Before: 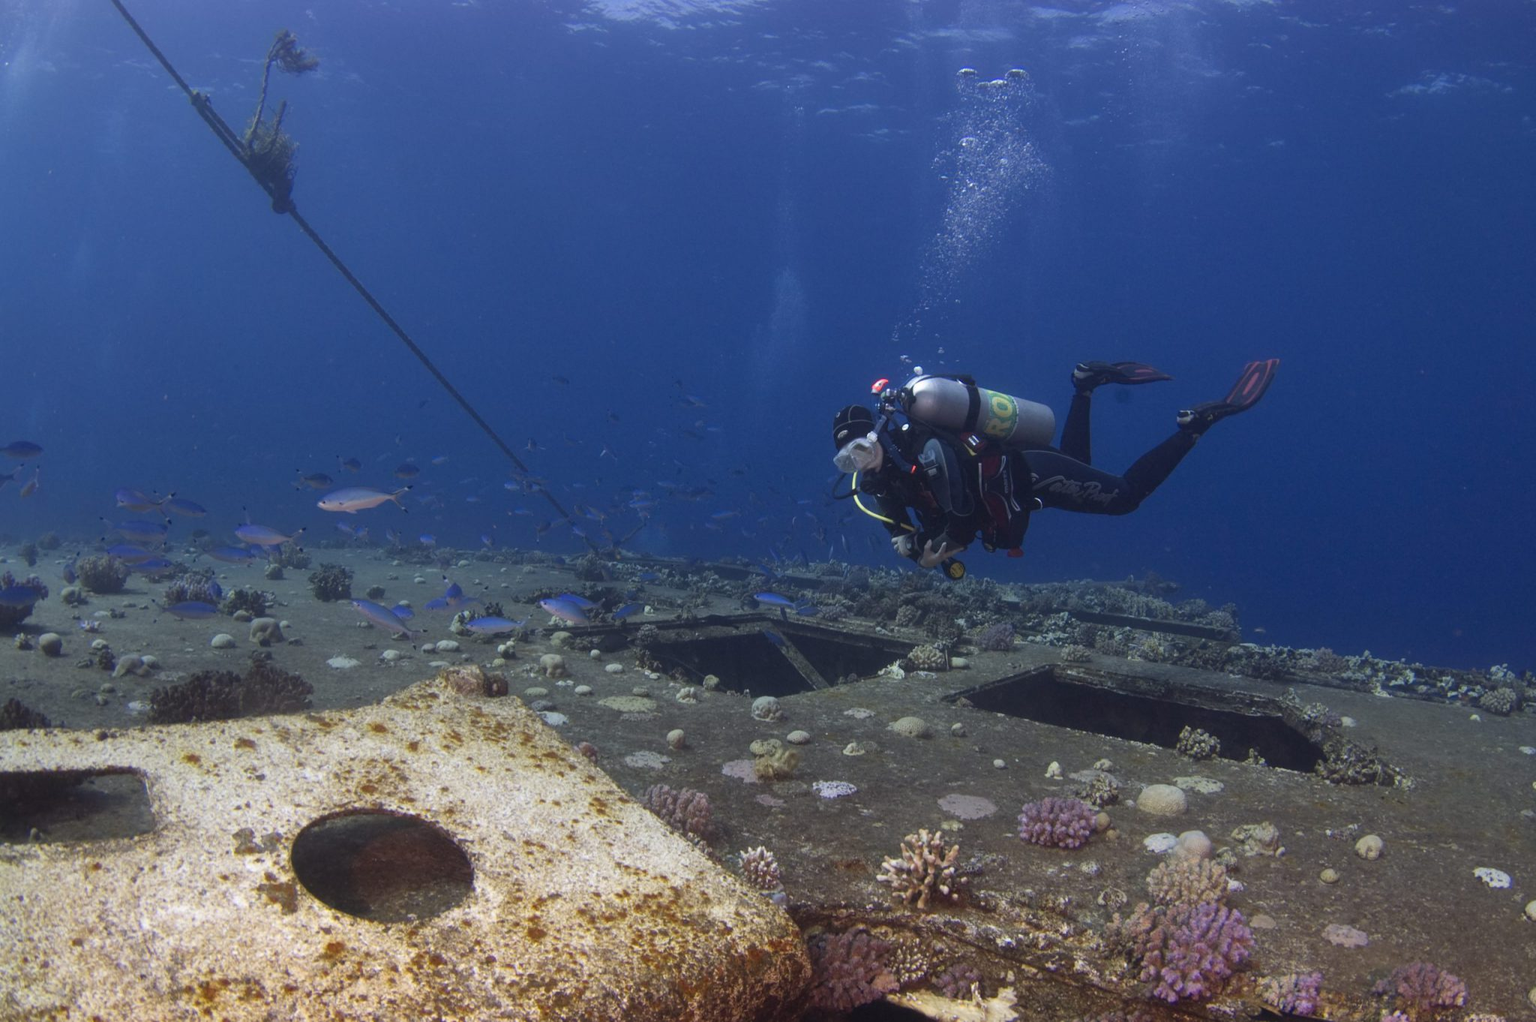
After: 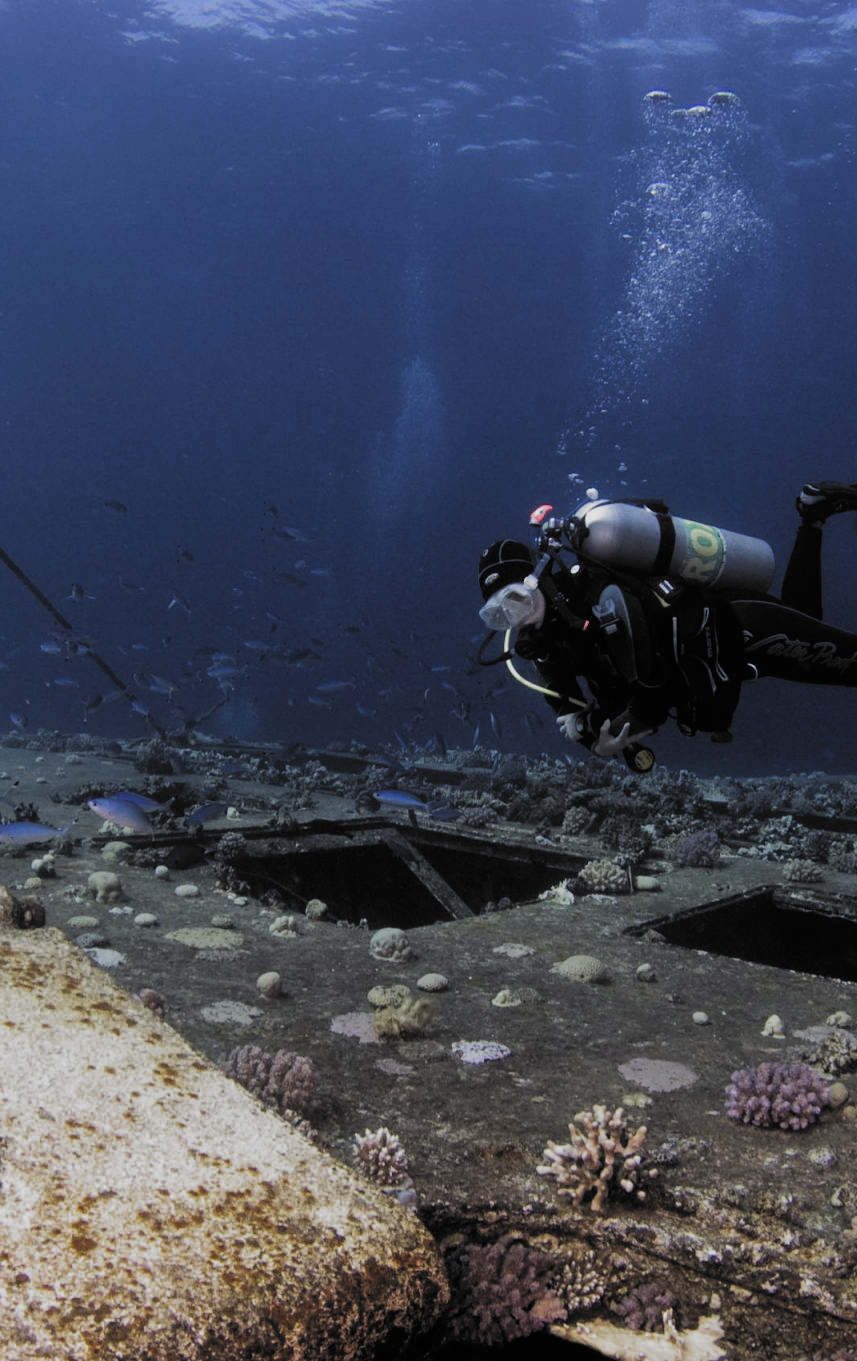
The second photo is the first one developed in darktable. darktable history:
exposure: compensate exposure bias true, compensate highlight preservation false
crop: left 30.874%, right 27.264%
filmic rgb: black relative exposure -5.07 EV, white relative exposure 3.55 EV, hardness 3.19, contrast 1.184, highlights saturation mix -30.7%, add noise in highlights 0.001, preserve chrominance luminance Y, color science v3 (2019), use custom middle-gray values true, iterations of high-quality reconstruction 10, contrast in highlights soft
